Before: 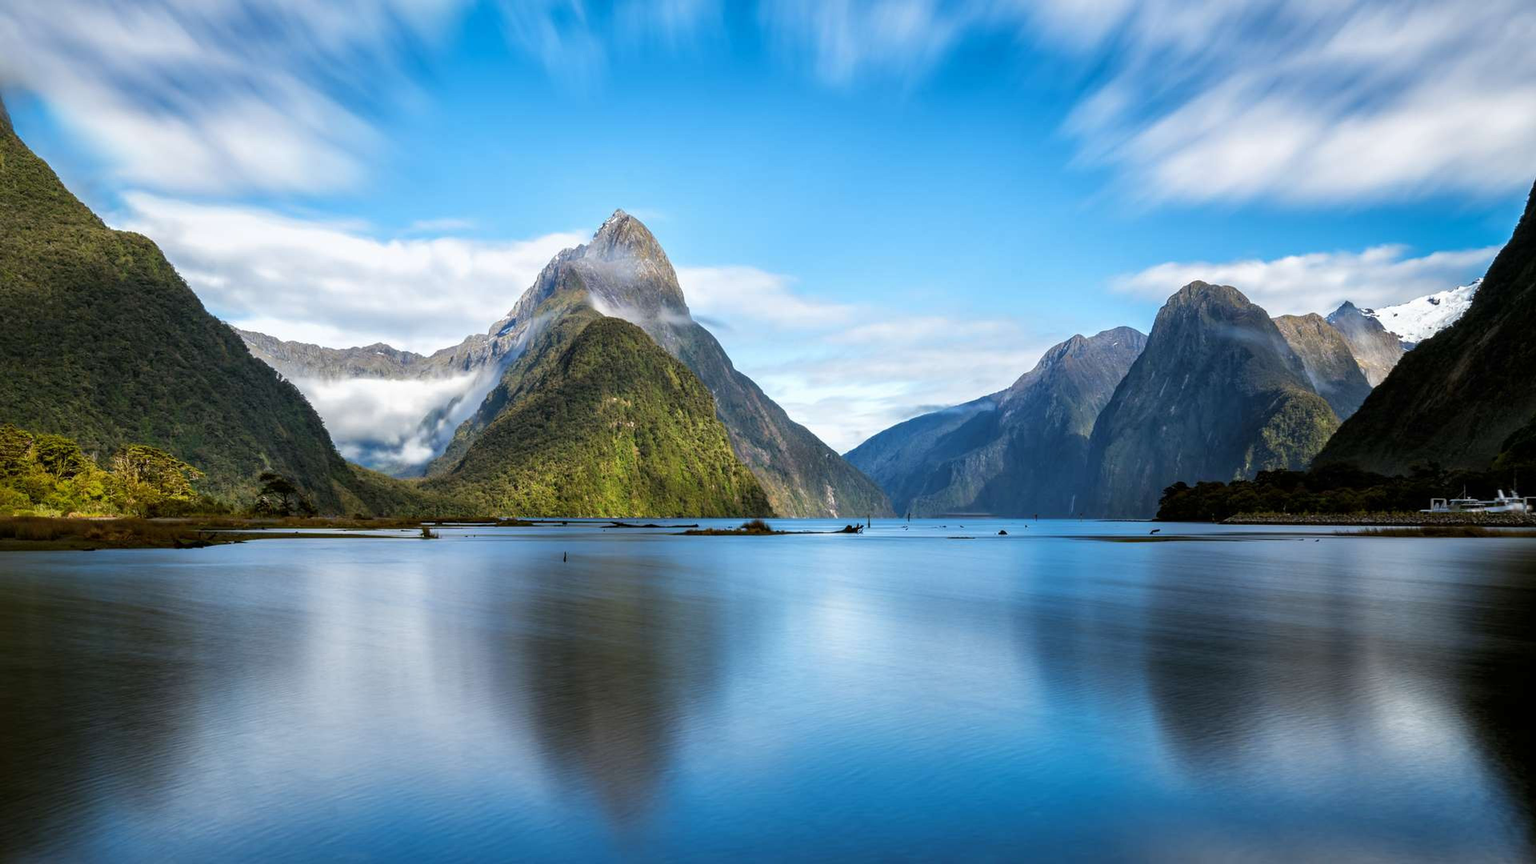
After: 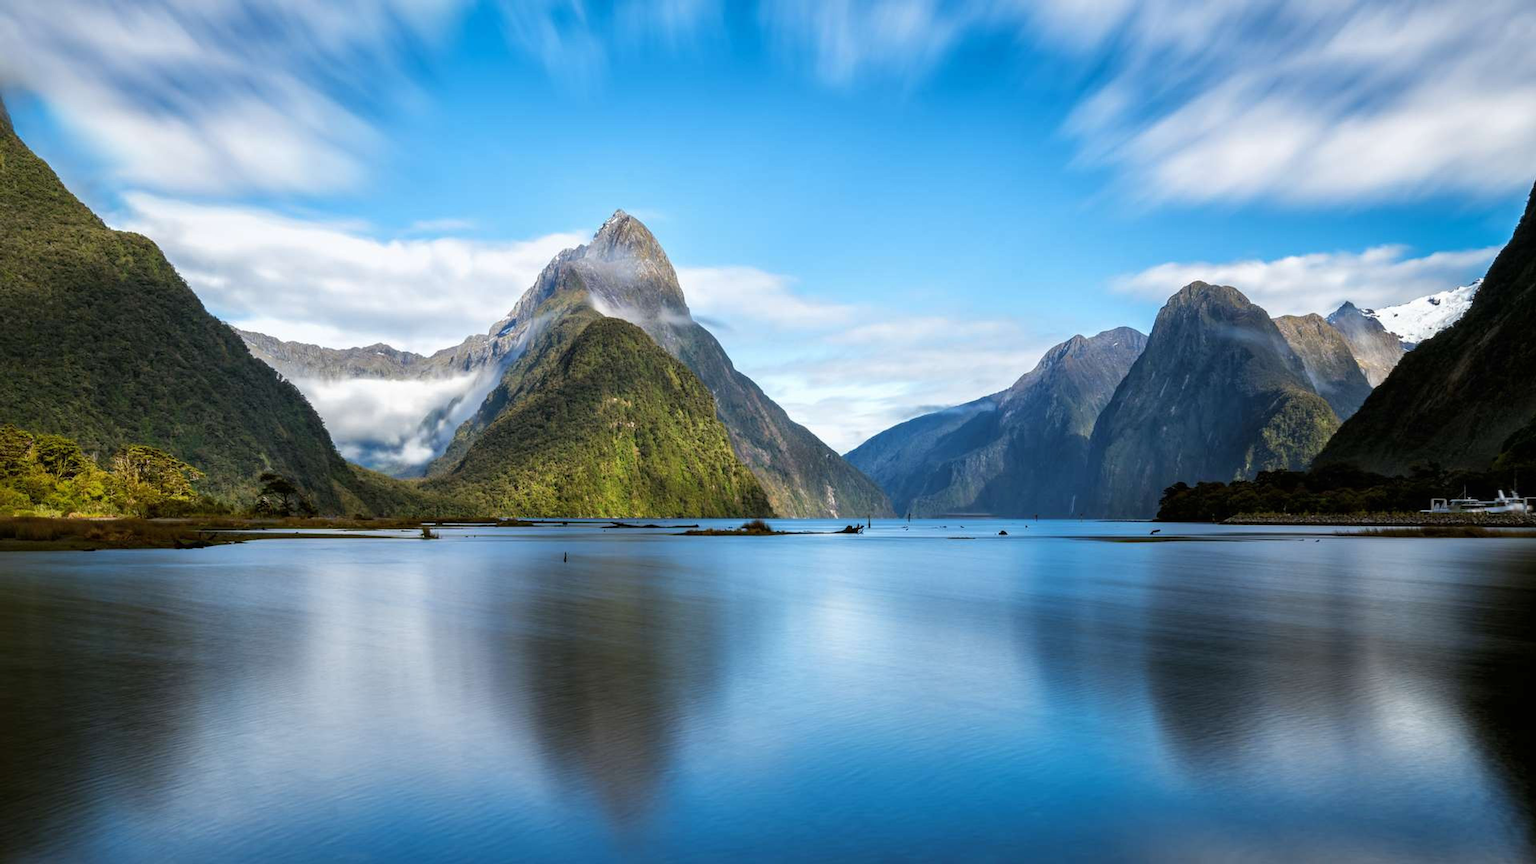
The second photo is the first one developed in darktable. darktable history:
exposure: black level correction 0, exposure 0 EV, compensate highlight preservation false
